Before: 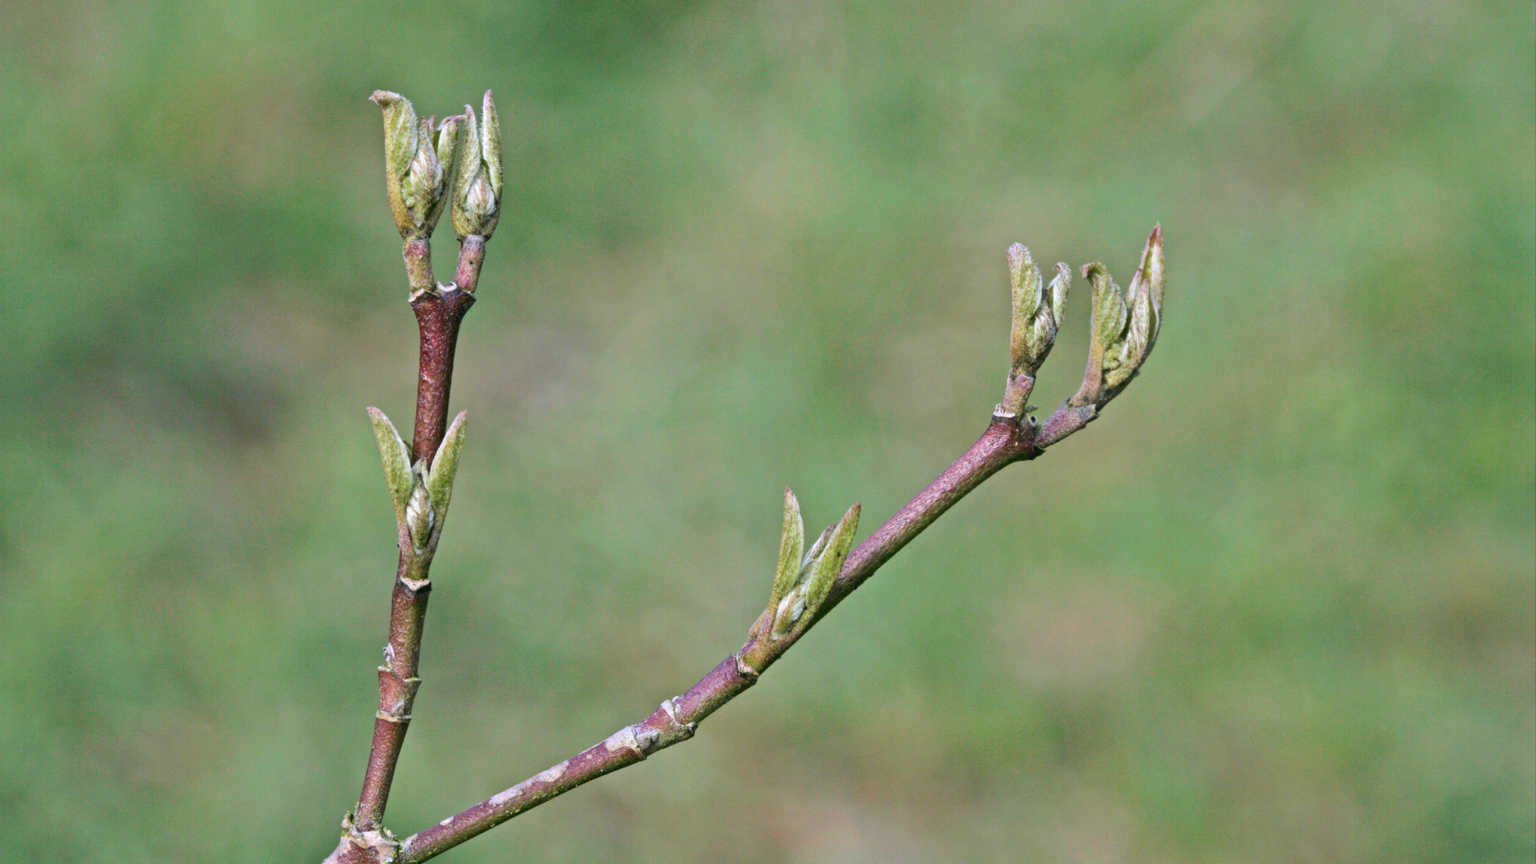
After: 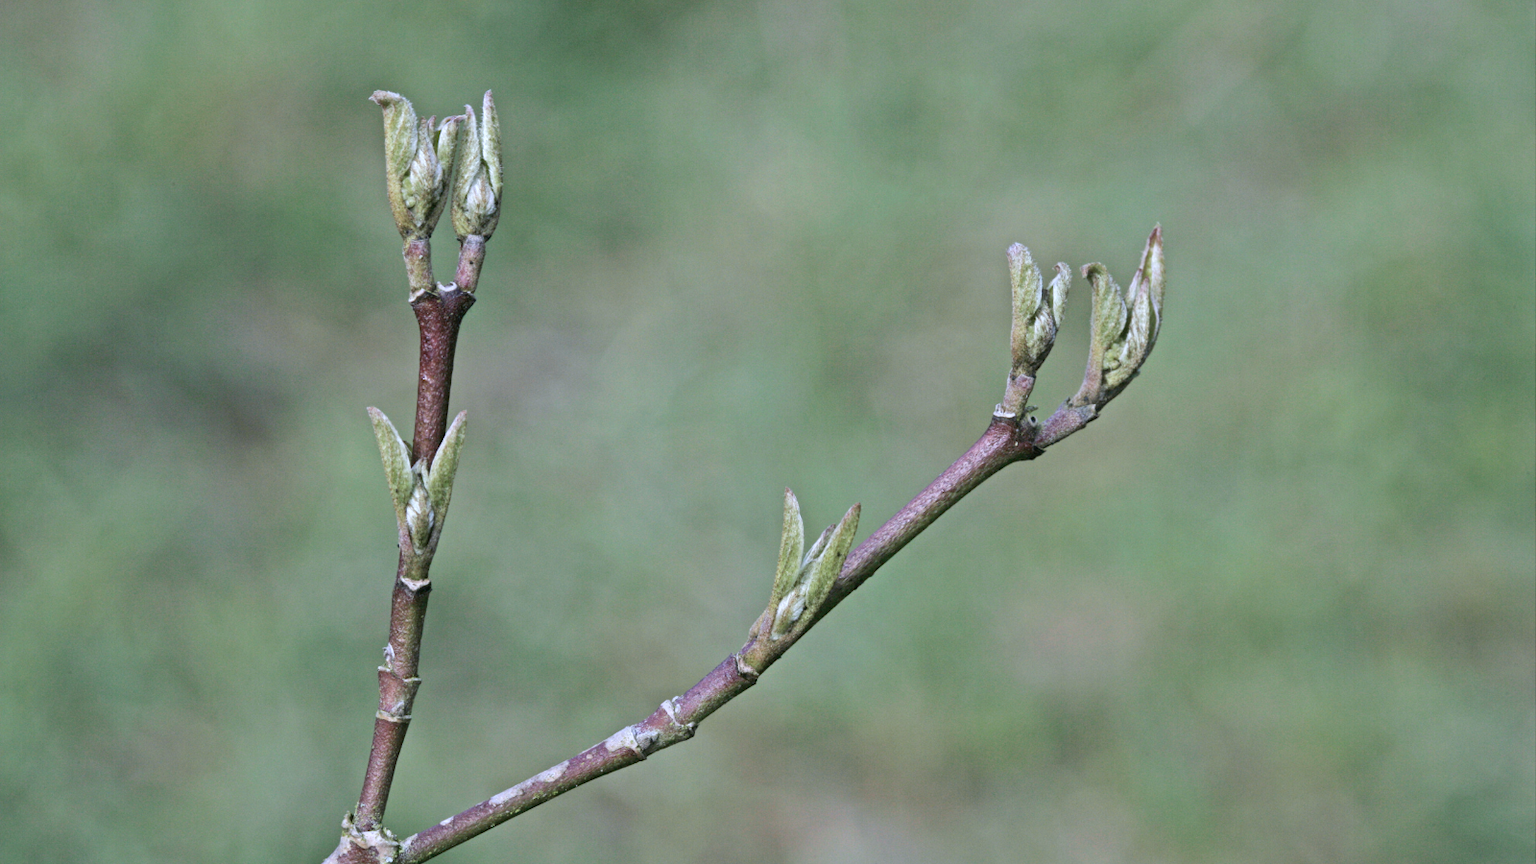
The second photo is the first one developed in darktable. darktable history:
color balance: input saturation 100.43%, contrast fulcrum 14.22%, output saturation 70.41%
tone equalizer: on, module defaults
white balance: red 0.924, blue 1.095
